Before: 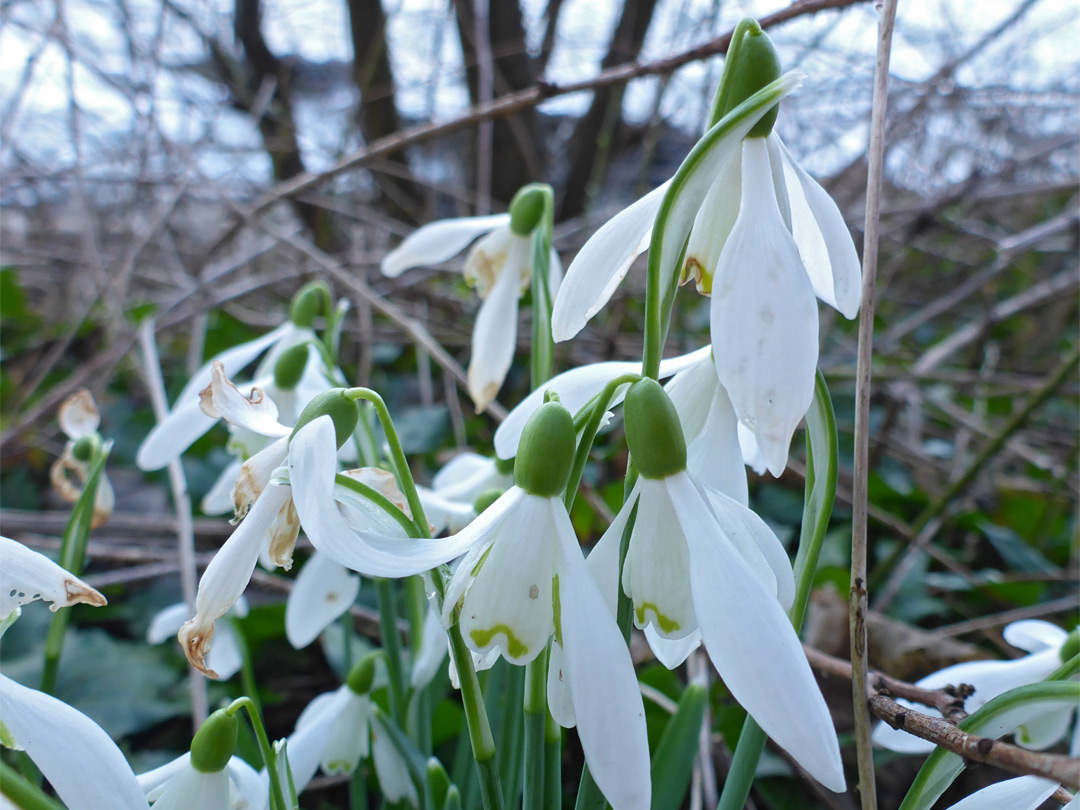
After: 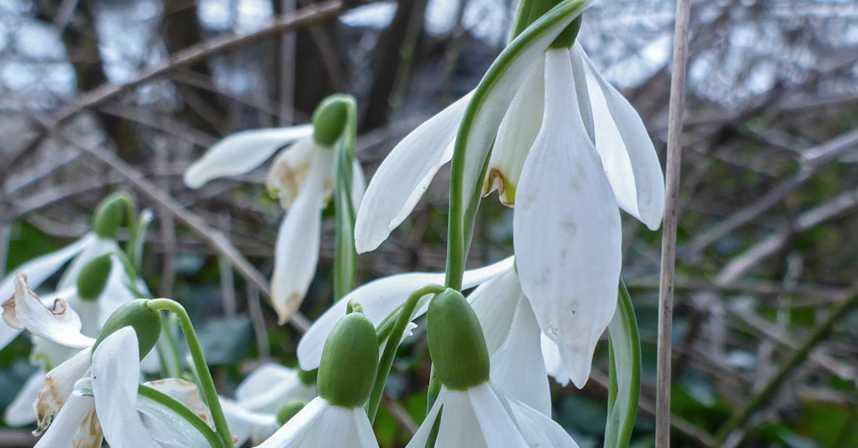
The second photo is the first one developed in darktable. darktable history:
contrast brightness saturation: contrast -0.066, brightness -0.042, saturation -0.113
local contrast: on, module defaults
crop: left 18.292%, top 11.103%, right 2.242%, bottom 33.518%
